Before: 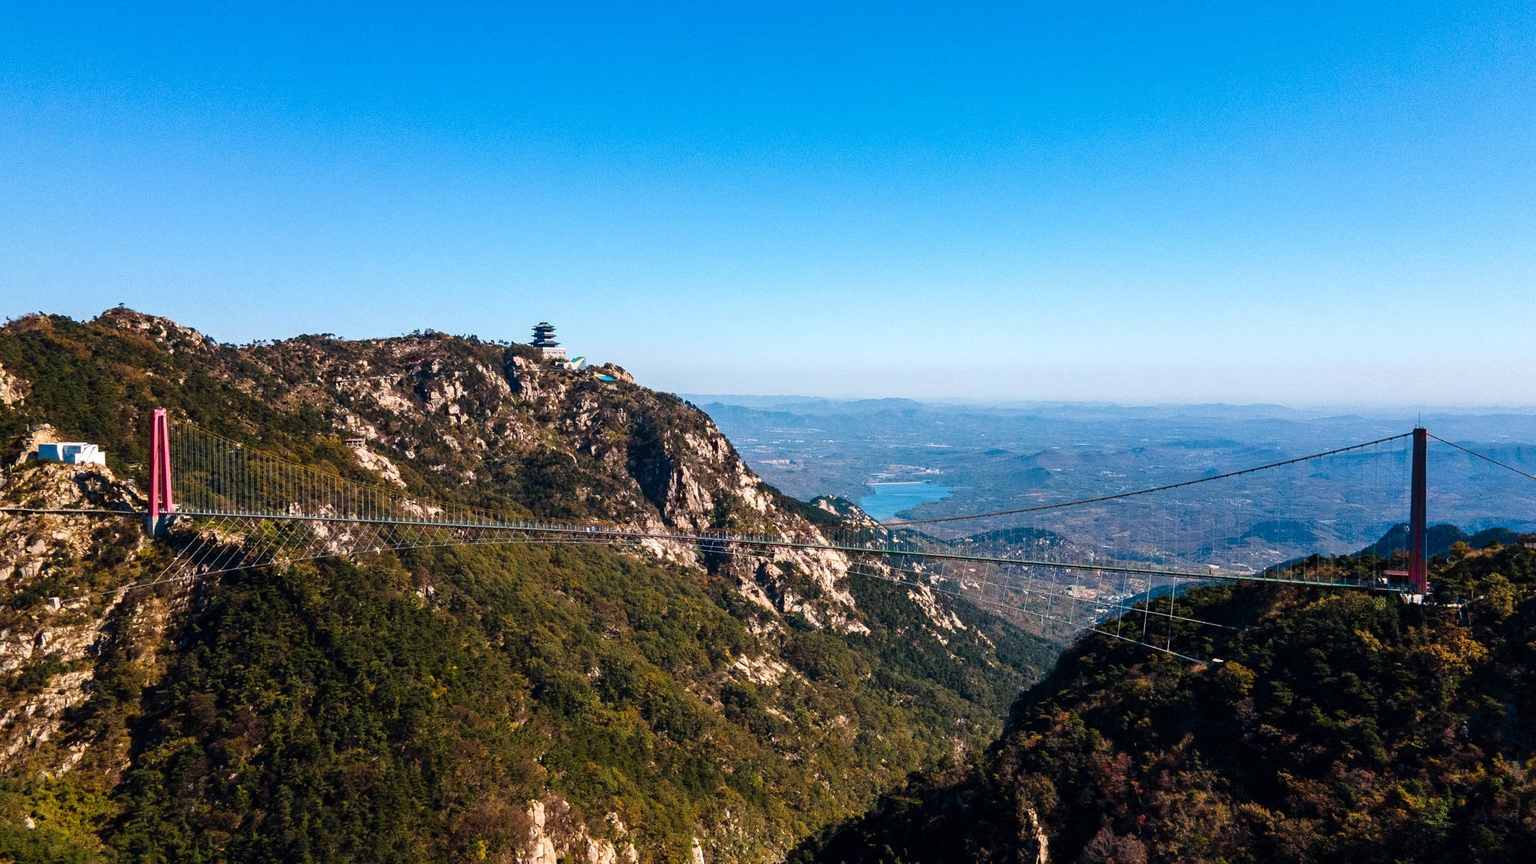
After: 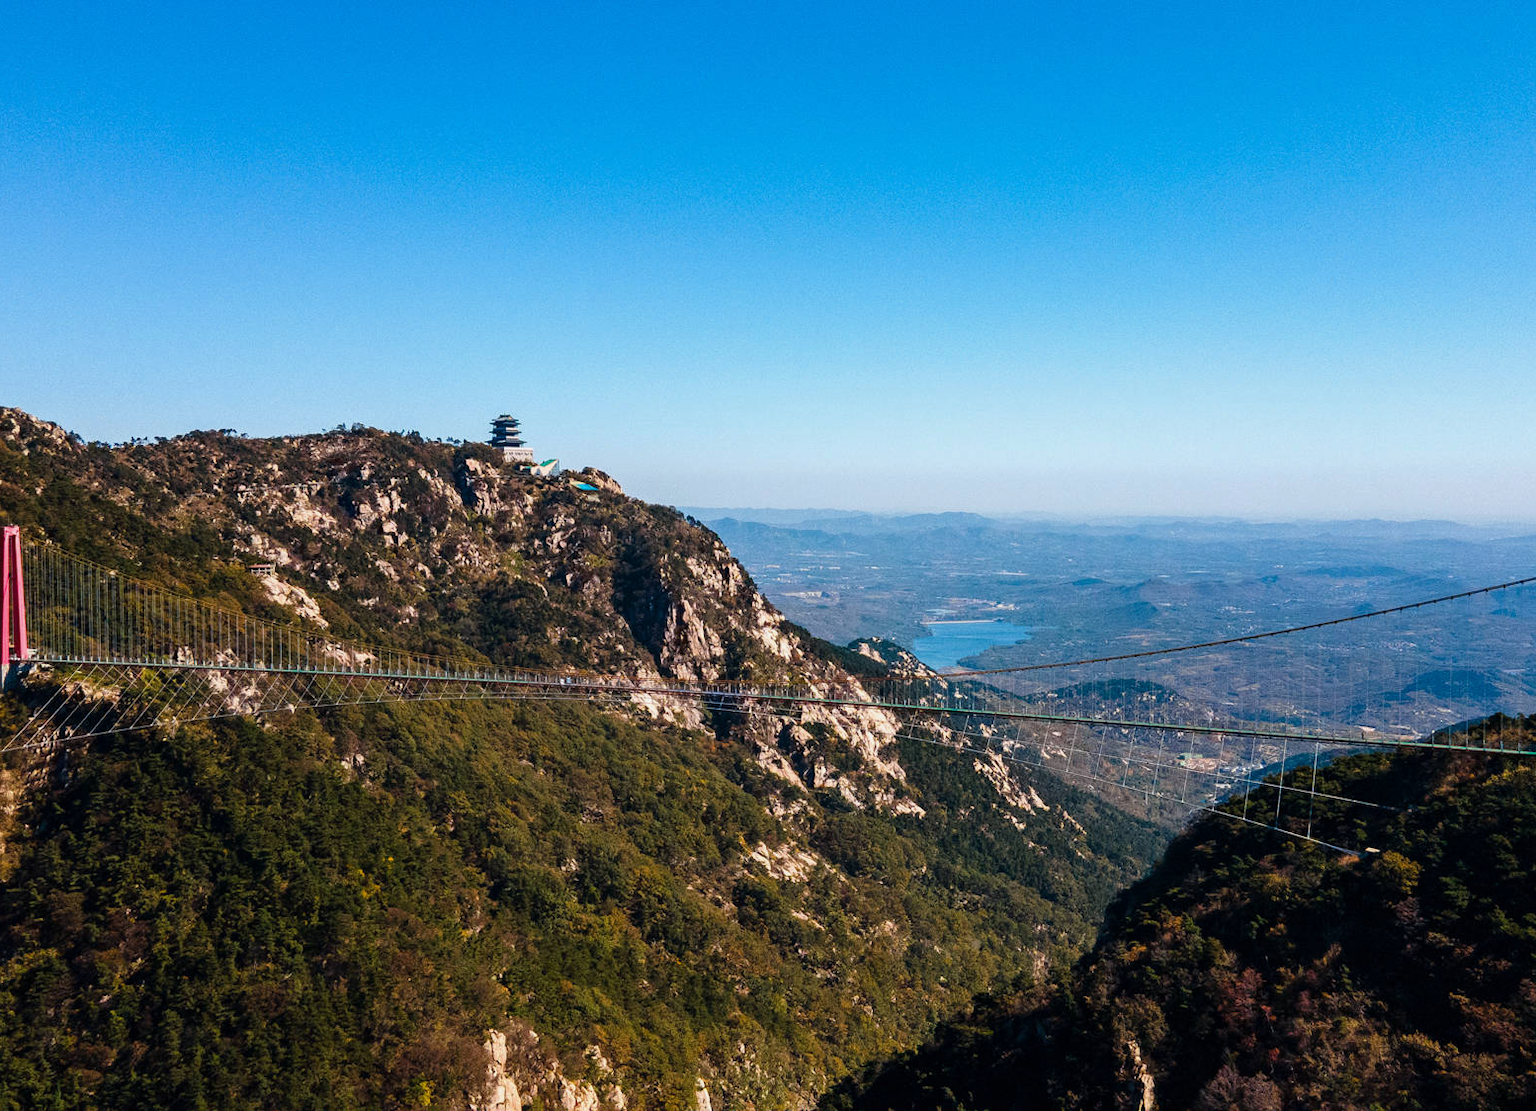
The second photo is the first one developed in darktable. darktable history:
exposure: exposure -0.145 EV, compensate highlight preservation false
crop: left 9.867%, right 12.433%
